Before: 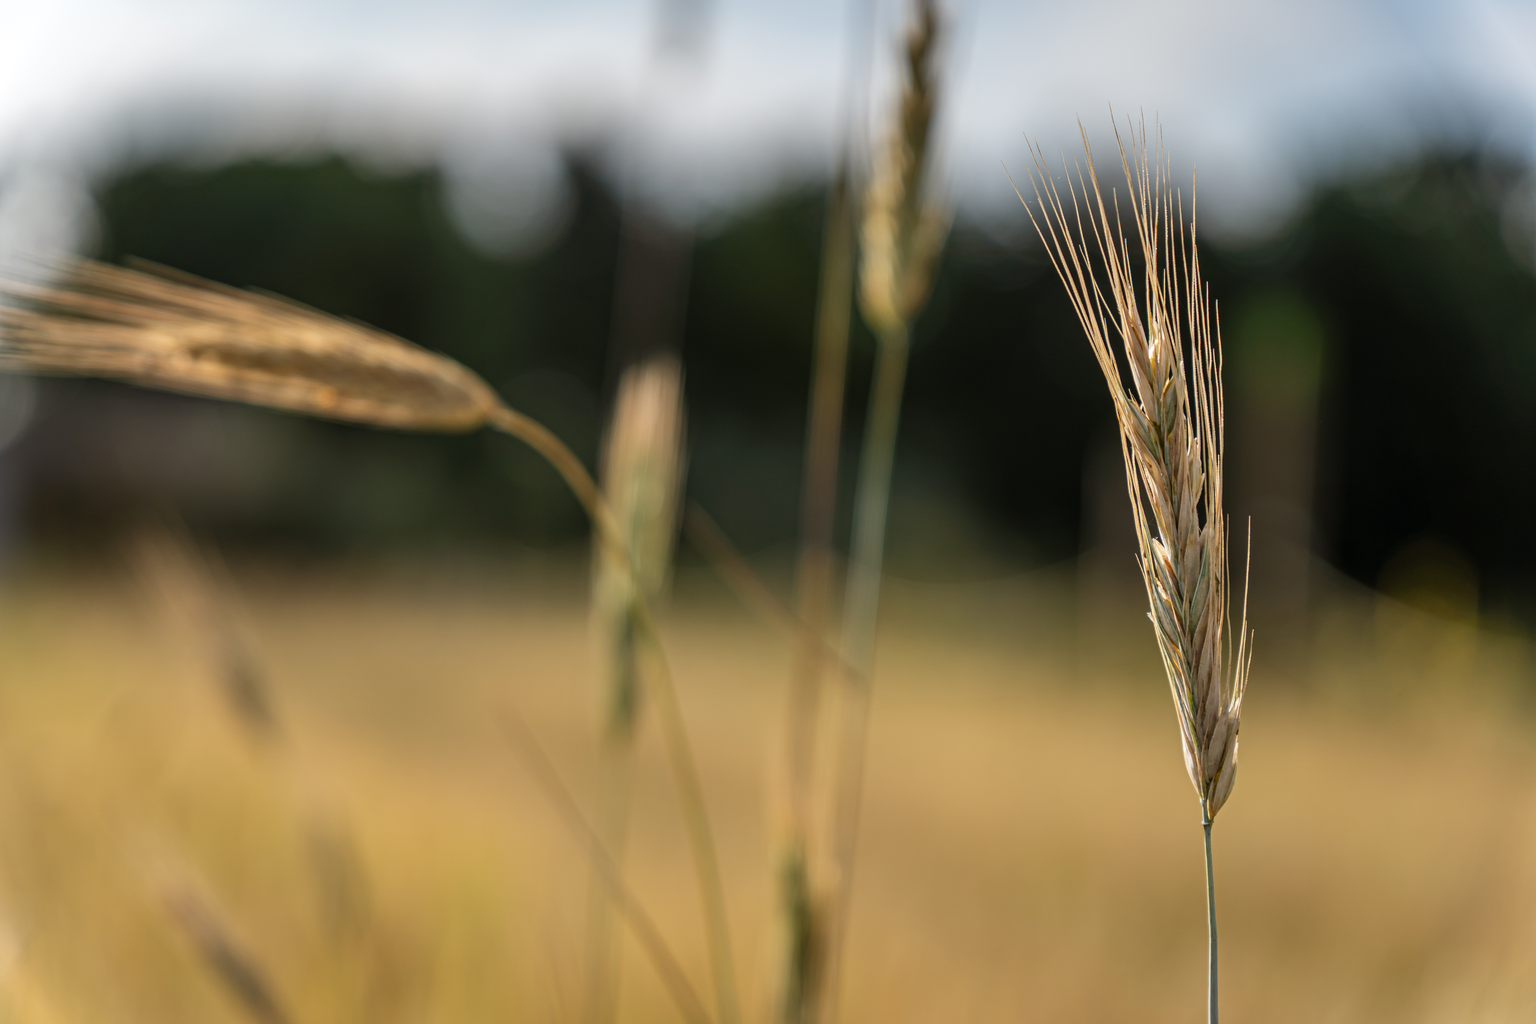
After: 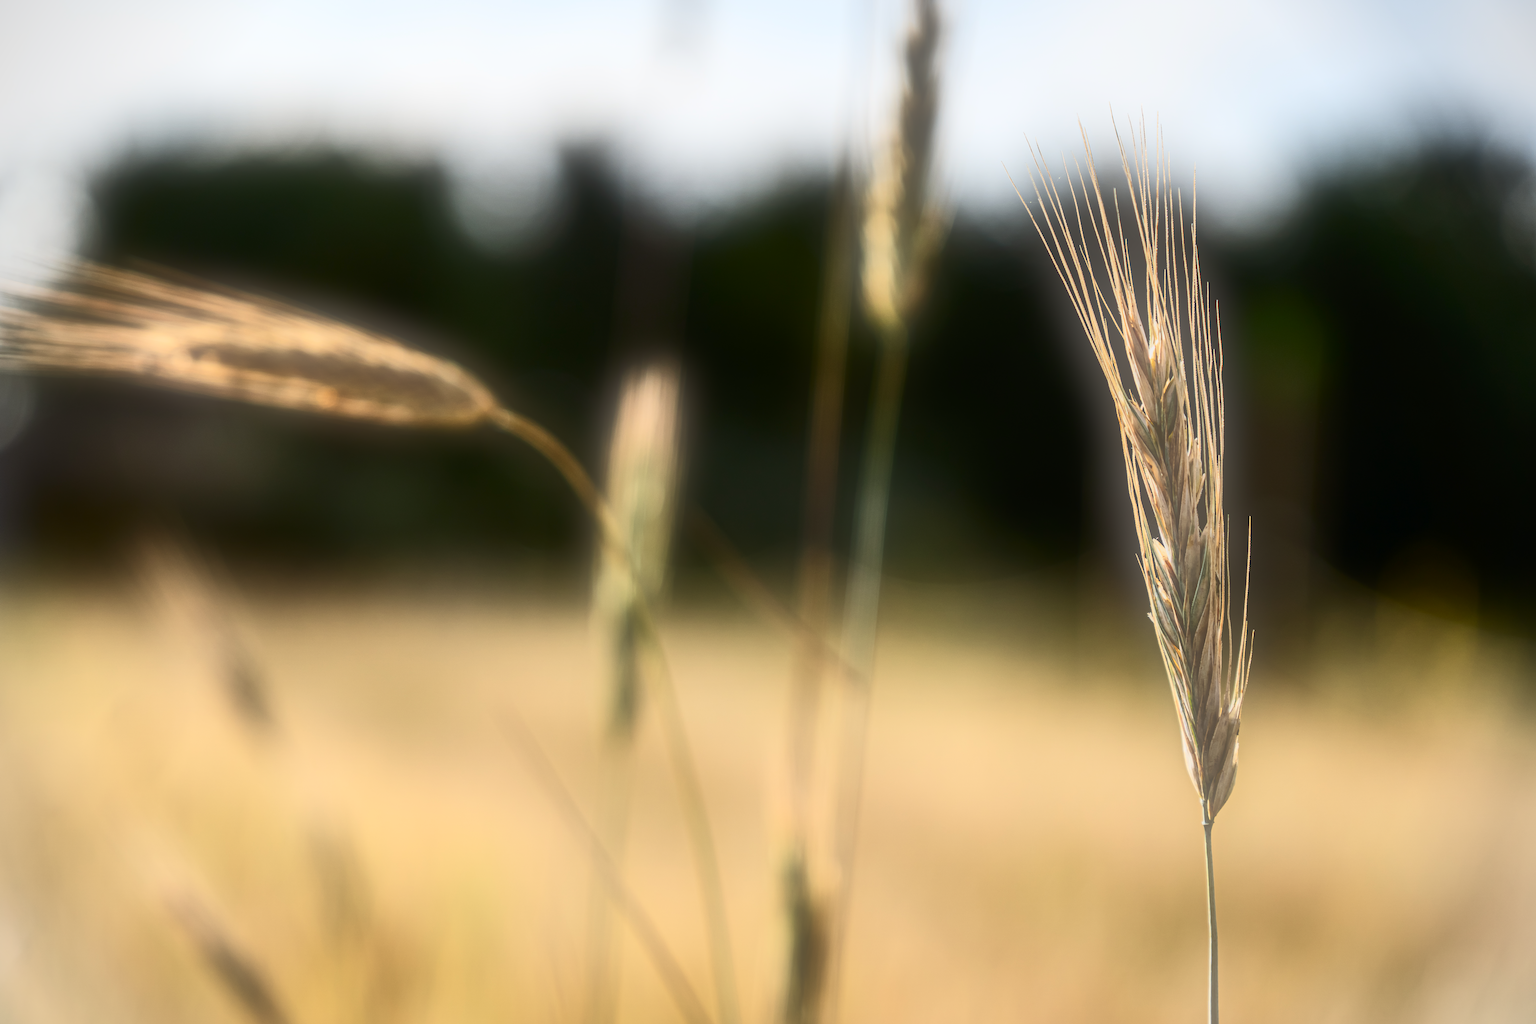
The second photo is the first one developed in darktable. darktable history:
soften: size 60.24%, saturation 65.46%, brightness 0.506 EV, mix 25.7%
contrast brightness saturation: contrast 0.4, brightness 0.1, saturation 0.21
vignetting: fall-off start 91.19%
